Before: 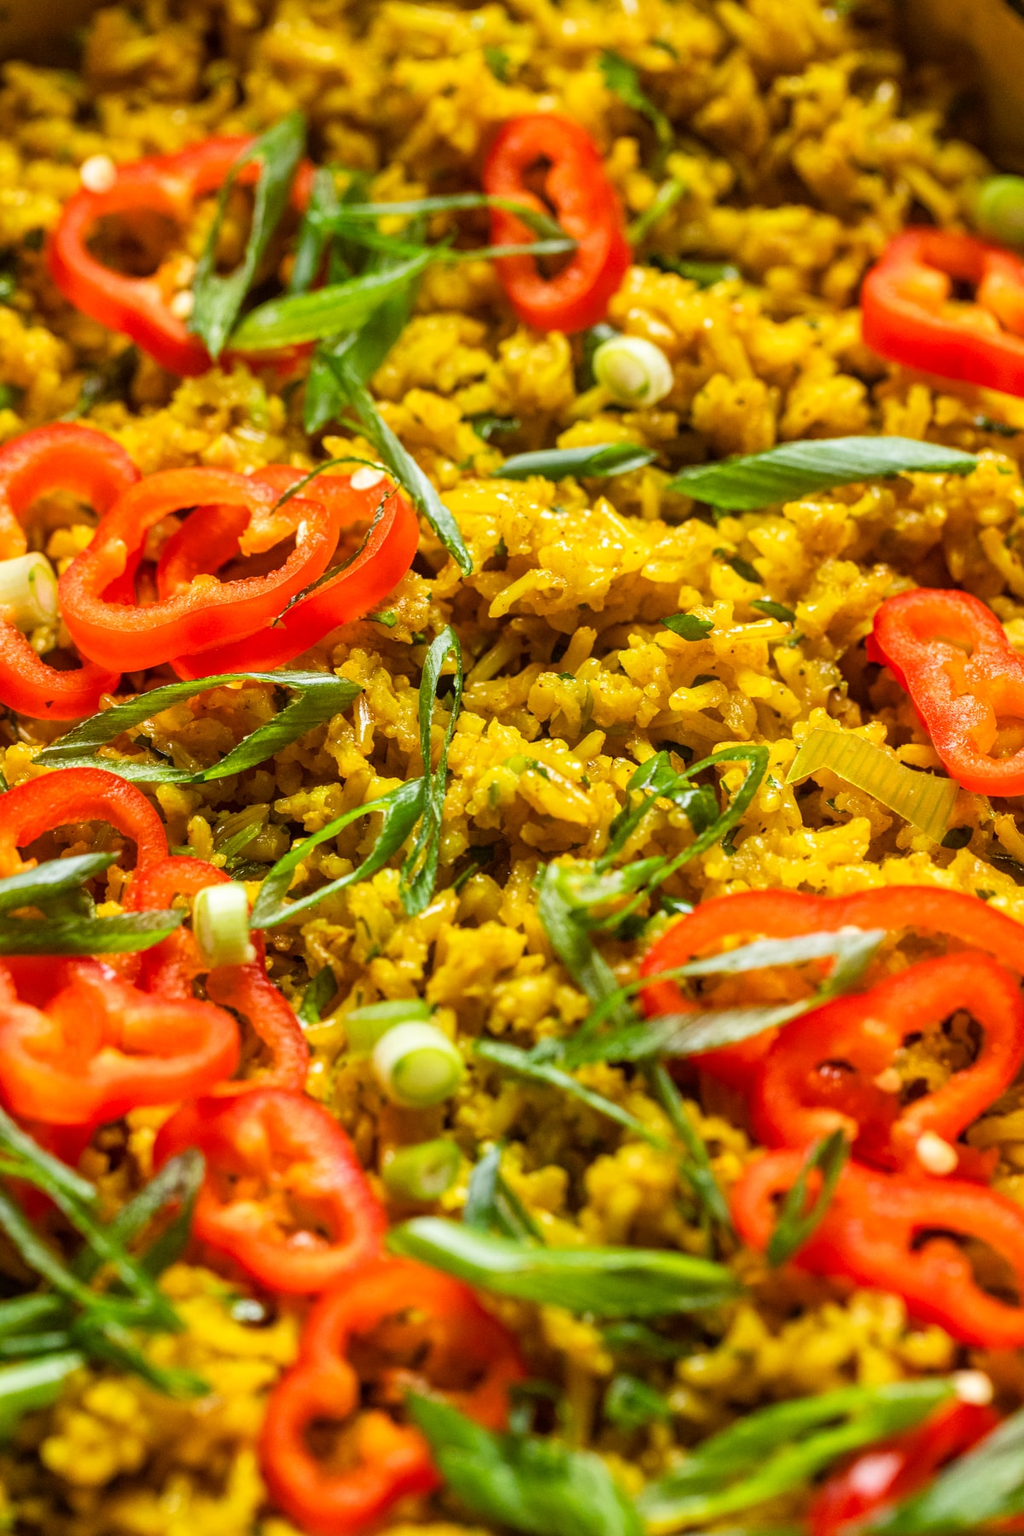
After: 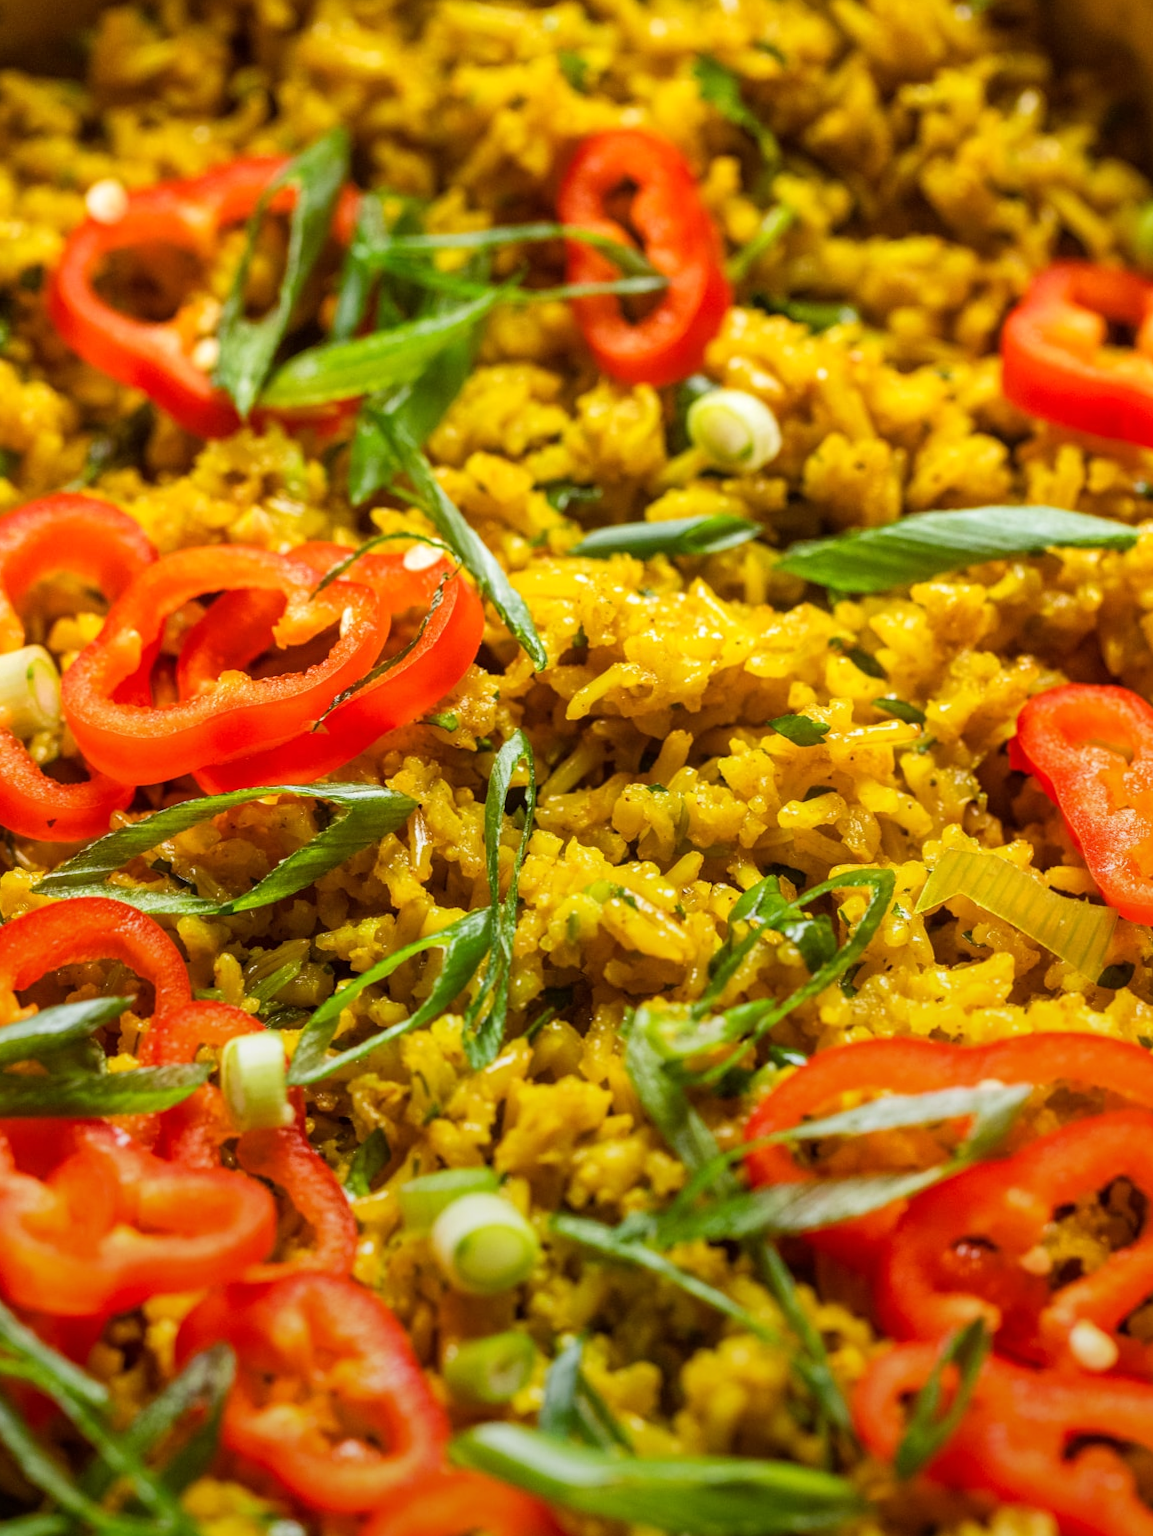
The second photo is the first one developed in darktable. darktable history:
graduated density: rotation -180°, offset 27.42
crop and rotate: angle 0.2°, left 0.275%, right 3.127%, bottom 14.18%
tone equalizer: on, module defaults
